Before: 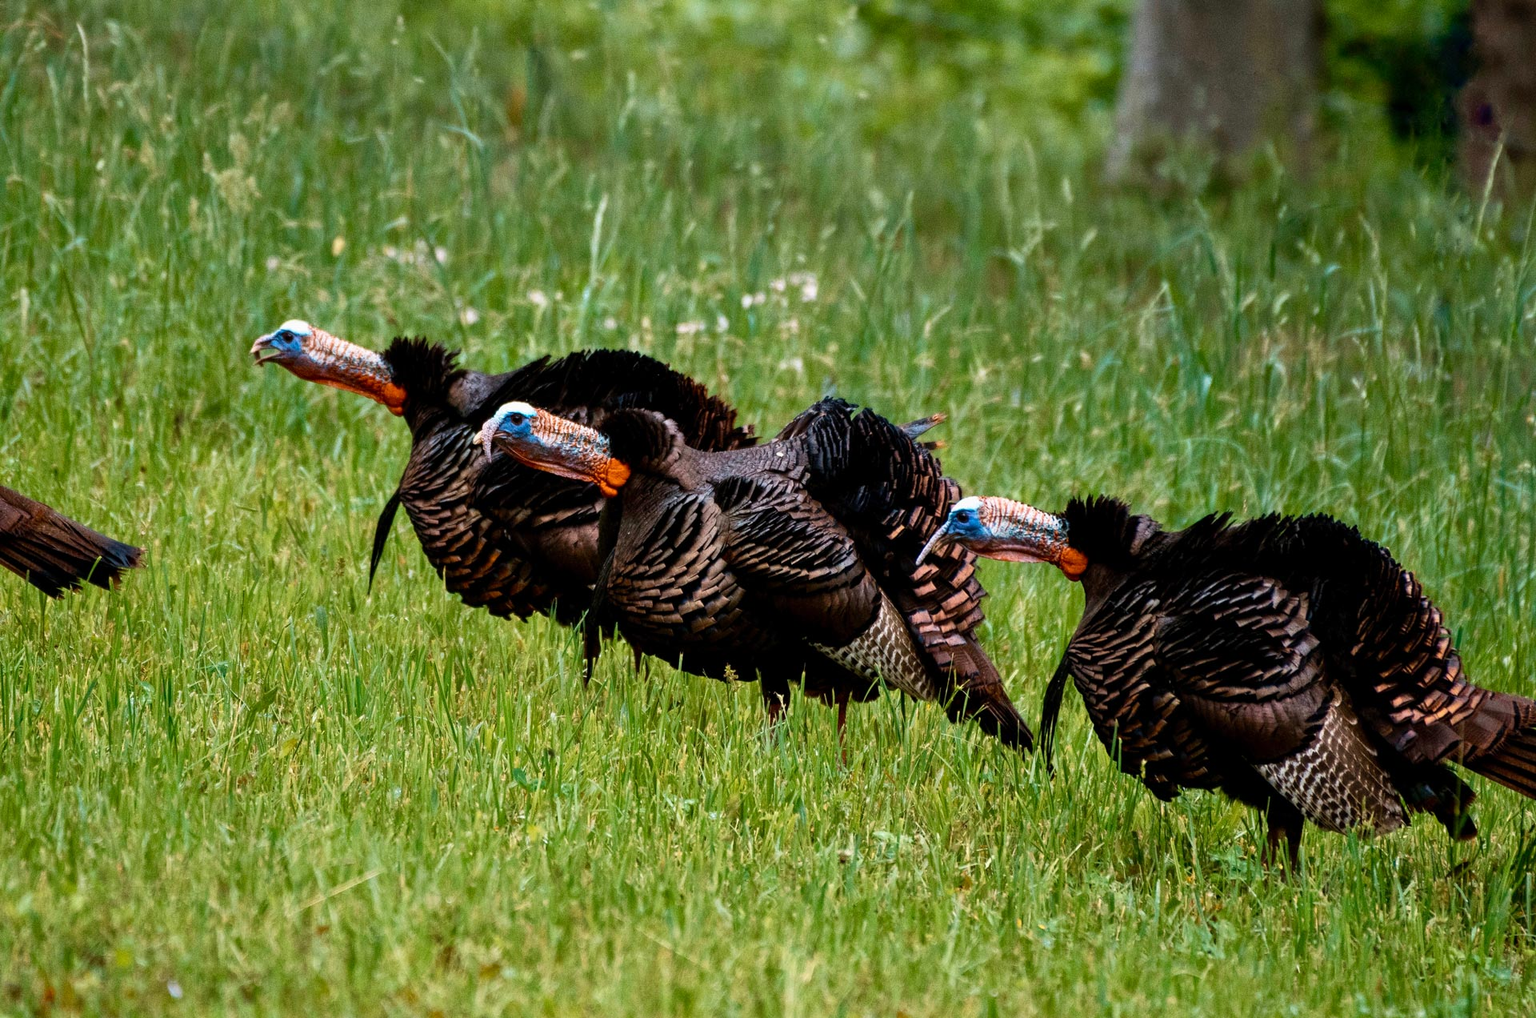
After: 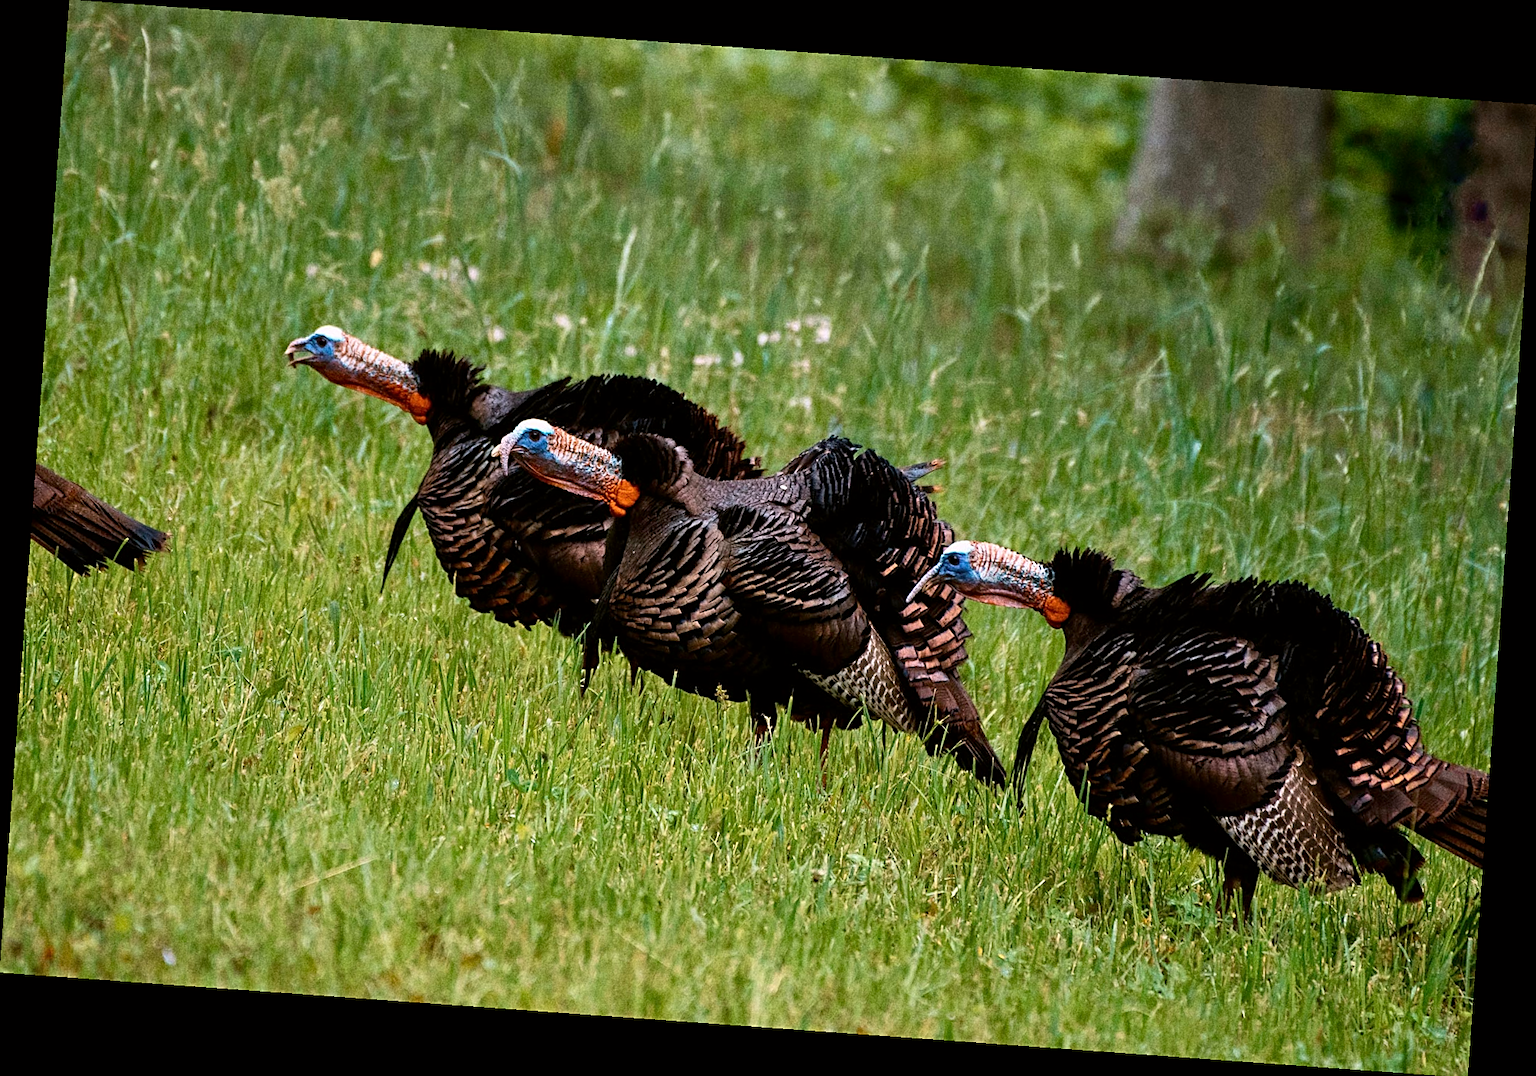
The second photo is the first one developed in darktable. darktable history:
grain: coarseness 22.88 ISO
color correction: highlights a* 3.12, highlights b* -1.55, shadows a* -0.101, shadows b* 2.52, saturation 0.98
sharpen: on, module defaults
rotate and perspective: rotation 4.1°, automatic cropping off
